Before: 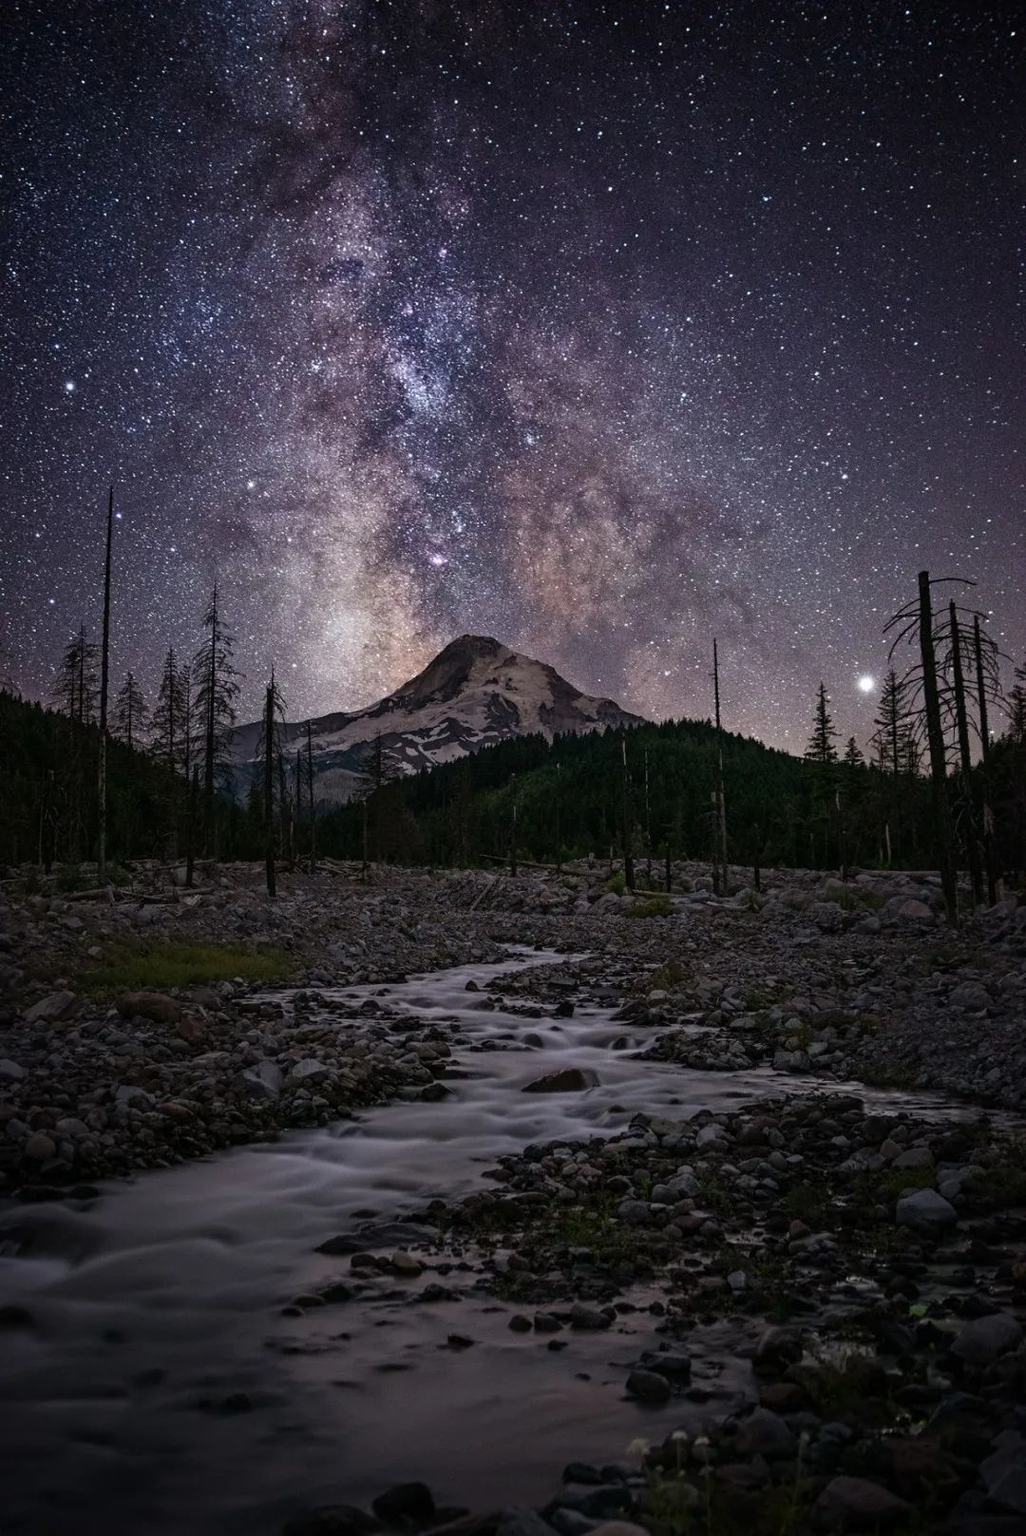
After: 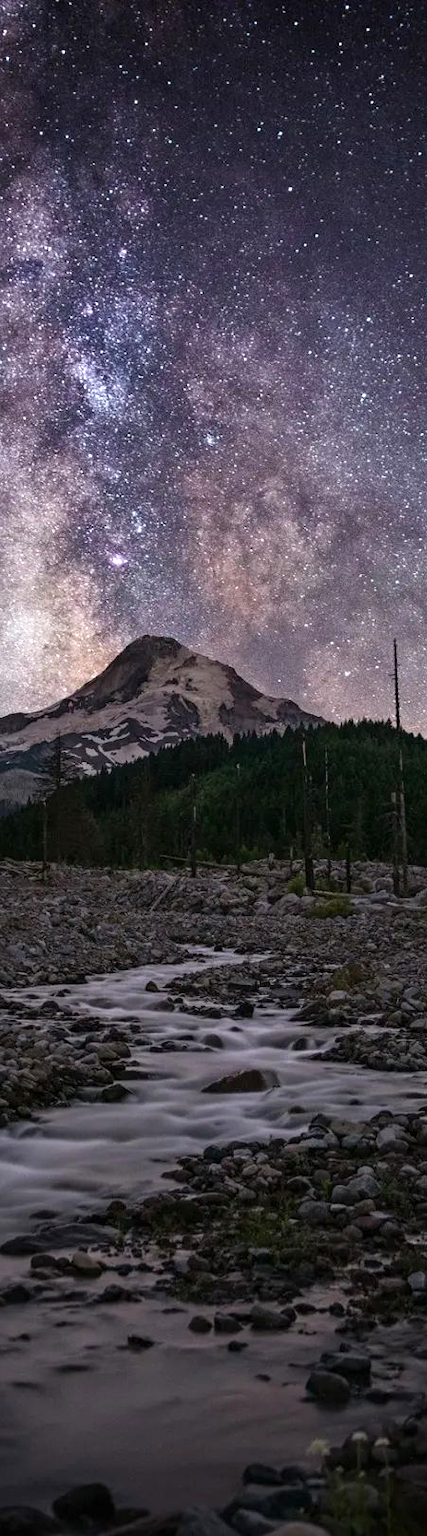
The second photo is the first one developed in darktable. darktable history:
crop: left 31.229%, right 27.105%
exposure: exposure 0.559 EV, compensate highlight preservation false
